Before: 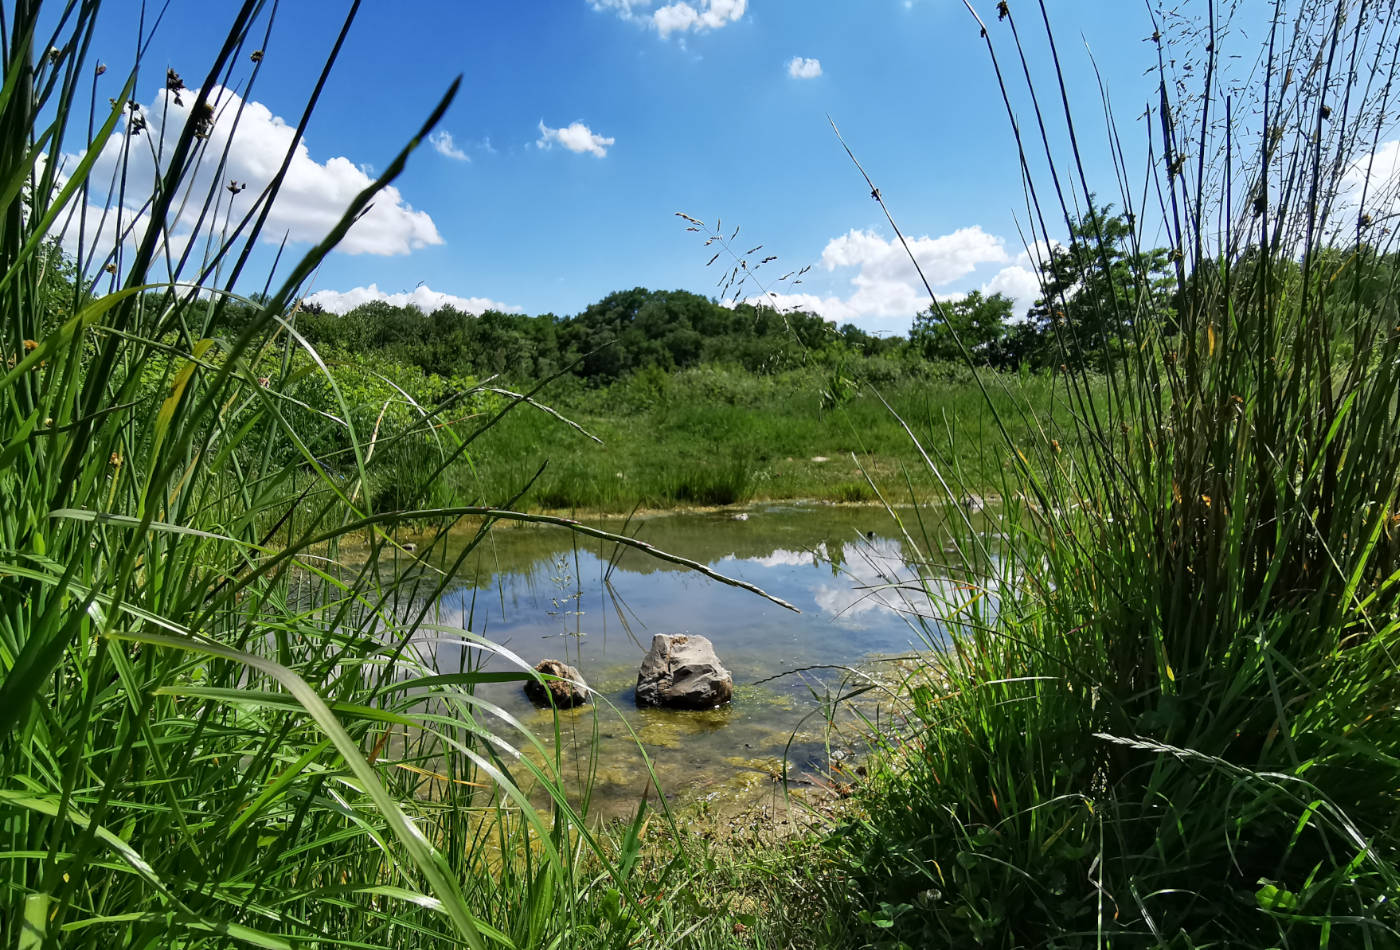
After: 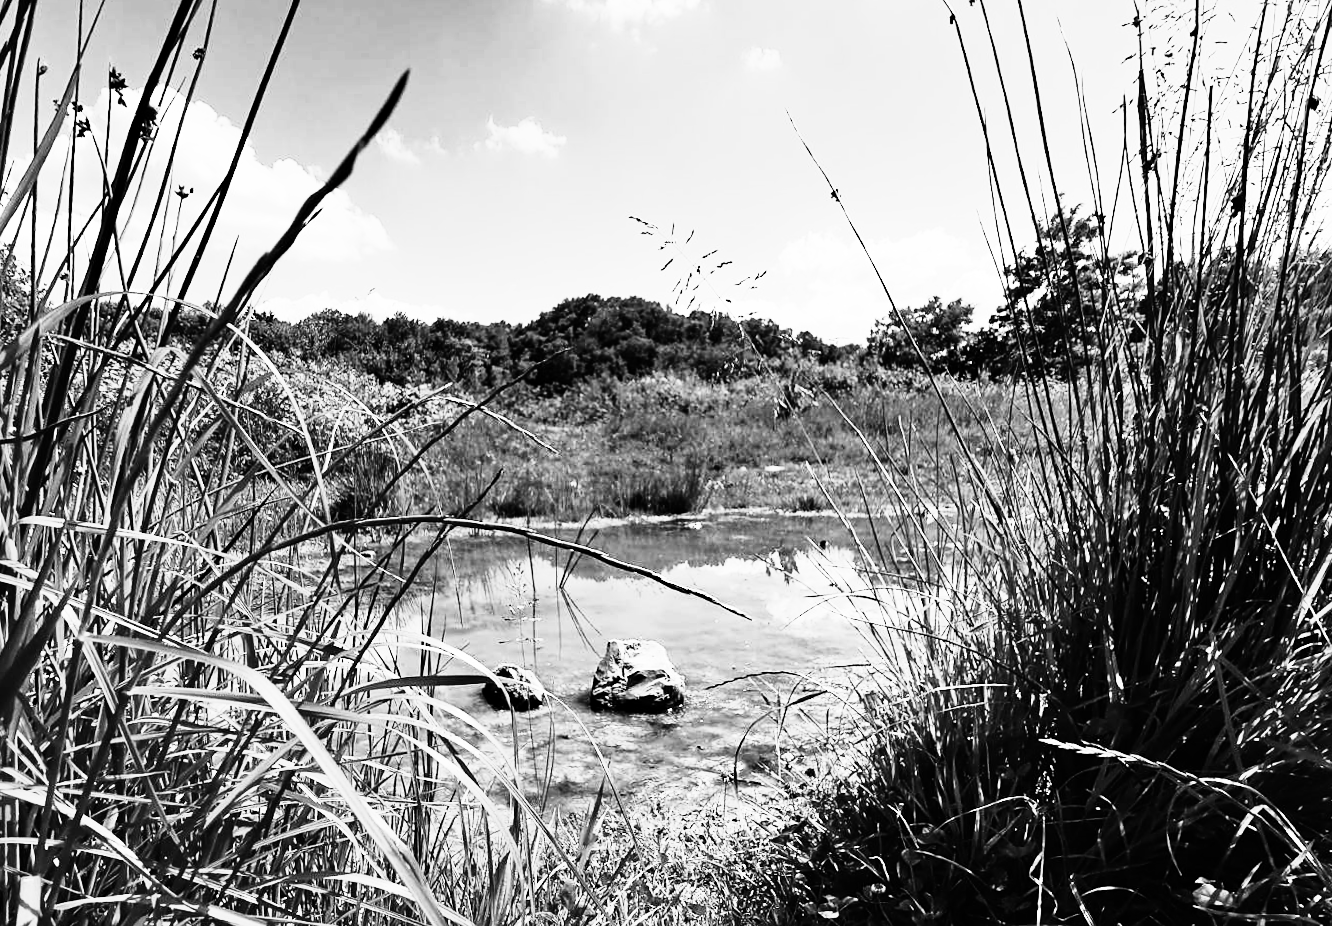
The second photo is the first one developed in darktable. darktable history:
base curve: curves: ch0 [(0, 0) (0.666, 0.806) (1, 1)]
monochrome: a 2.21, b -1.33, size 2.2
exposure: compensate highlight preservation false
haze removal: compatibility mode true, adaptive false
rgb curve: curves: ch0 [(0, 0) (0.21, 0.15) (0.24, 0.21) (0.5, 0.75) (0.75, 0.96) (0.89, 0.99) (1, 1)]; ch1 [(0, 0.02) (0.21, 0.13) (0.25, 0.2) (0.5, 0.67) (0.75, 0.9) (0.89, 0.97) (1, 1)]; ch2 [(0, 0.02) (0.21, 0.13) (0.25, 0.2) (0.5, 0.67) (0.75, 0.9) (0.89, 0.97) (1, 1)], compensate middle gray true
sharpen: amount 0.2
tone equalizer: on, module defaults
rotate and perspective: rotation 0.074°, lens shift (vertical) 0.096, lens shift (horizontal) -0.041, crop left 0.043, crop right 0.952, crop top 0.024, crop bottom 0.979
